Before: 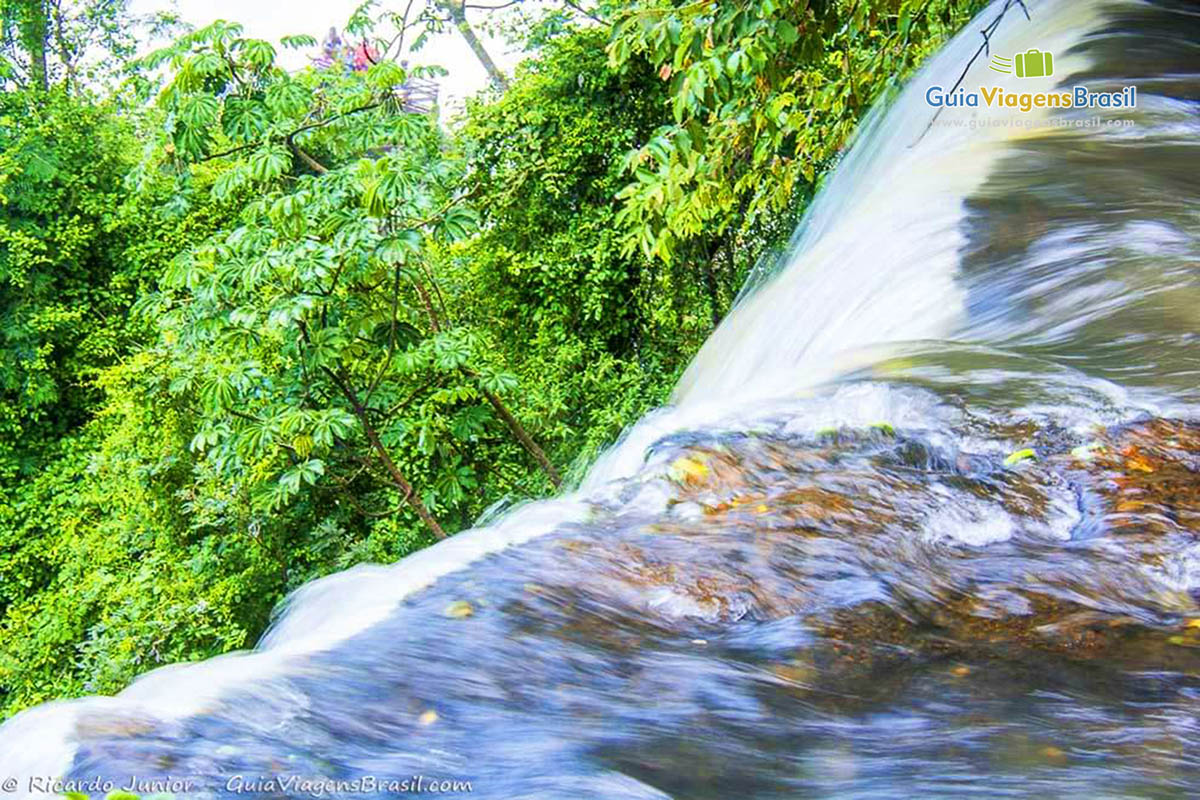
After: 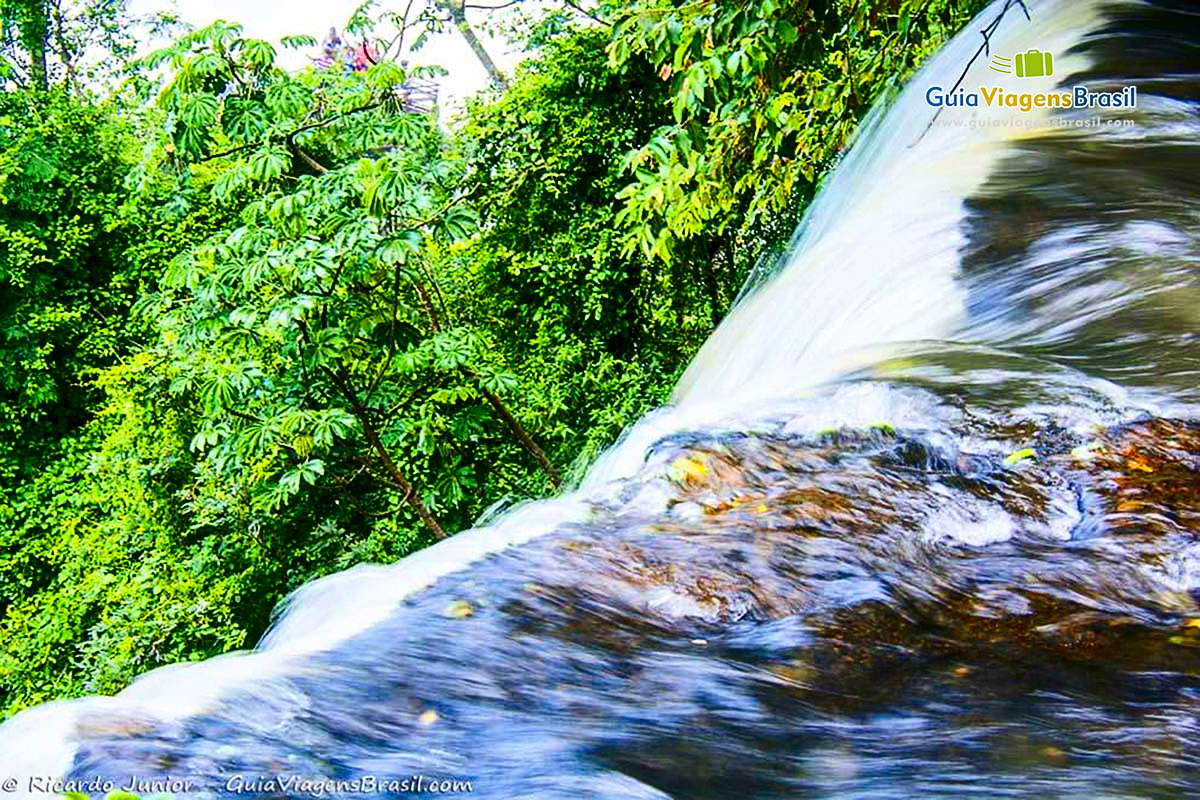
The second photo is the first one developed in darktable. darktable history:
sharpen: amount 0.203
contrast brightness saturation: contrast 0.242, brightness -0.235, saturation 0.145
